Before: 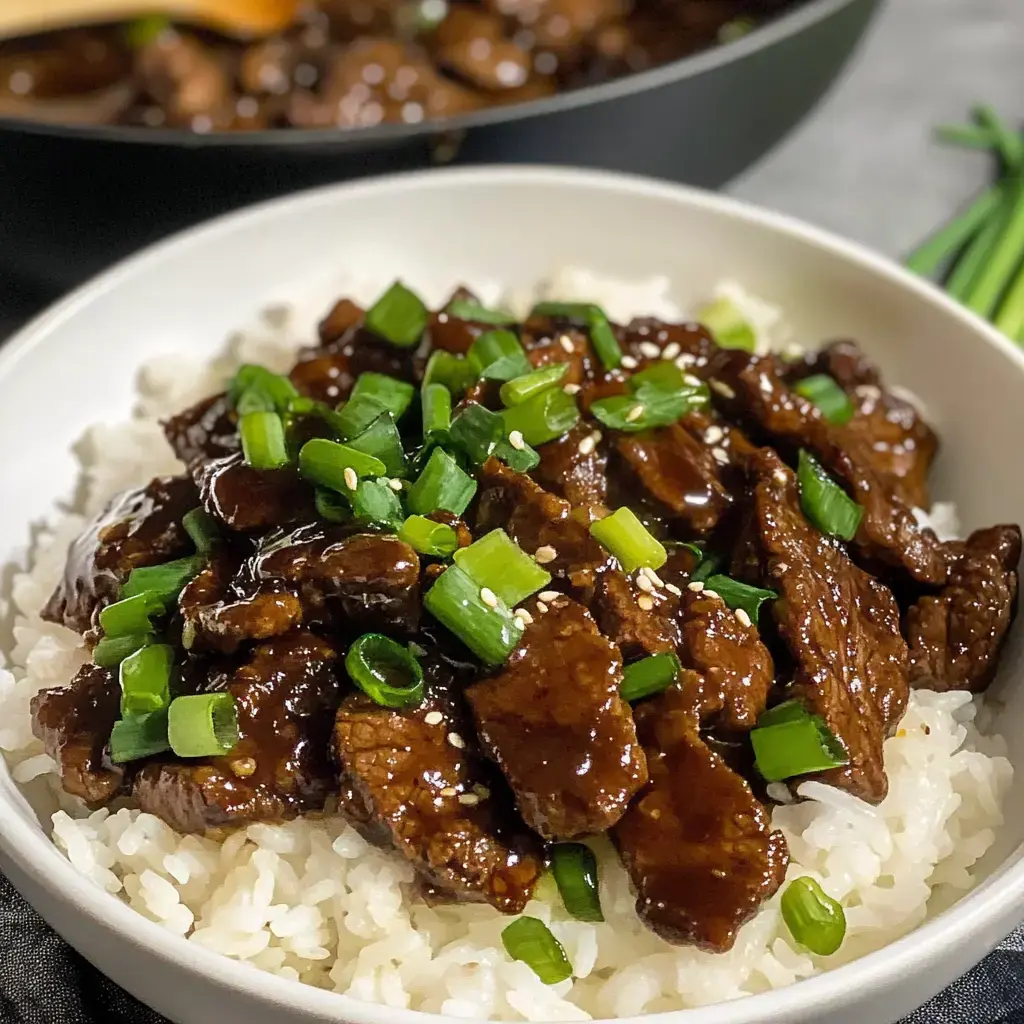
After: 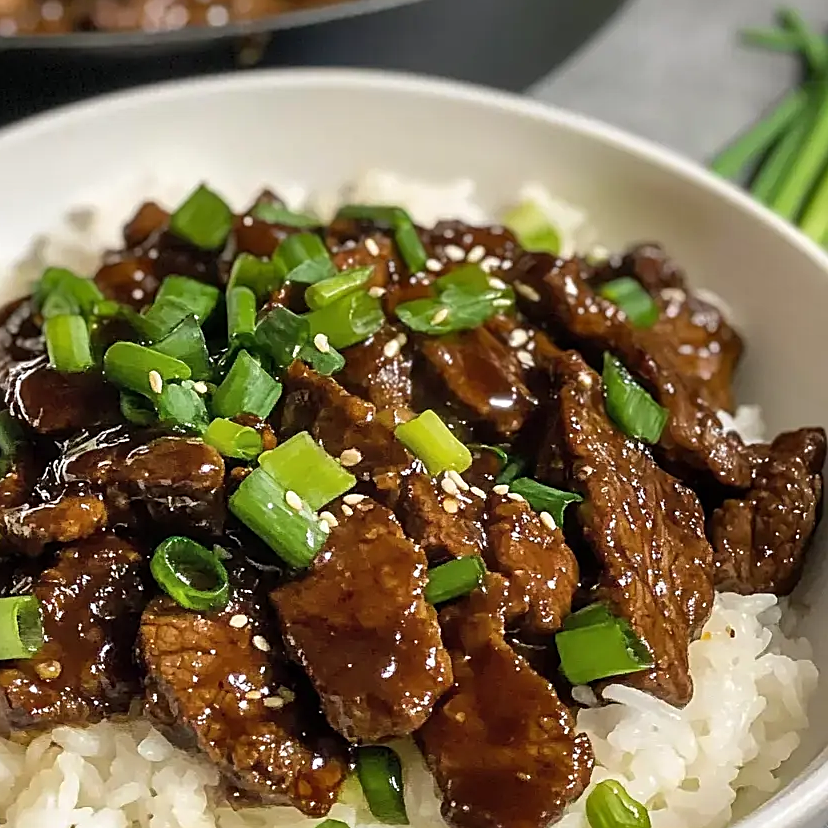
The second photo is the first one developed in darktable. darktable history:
crop: left 19.068%, top 9.49%, right 0.001%, bottom 9.636%
shadows and highlights: low approximation 0.01, soften with gaussian
sharpen: on, module defaults
